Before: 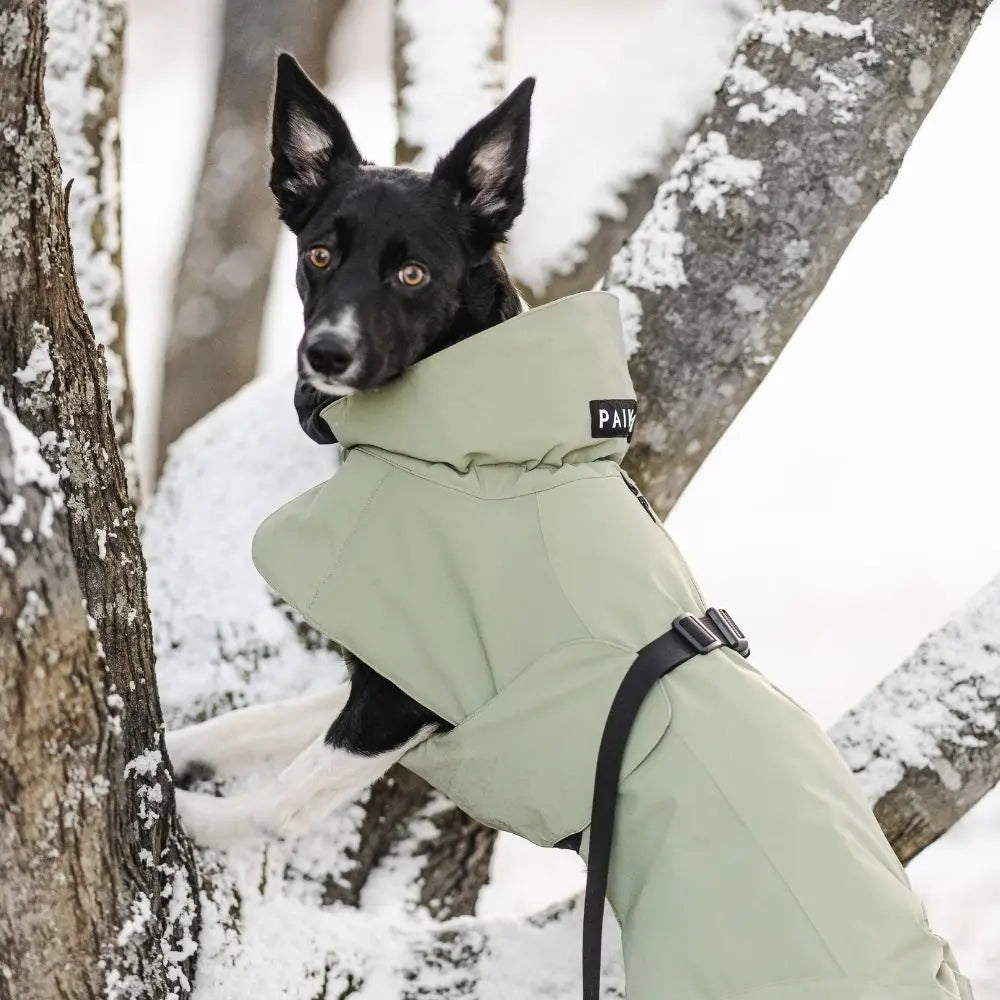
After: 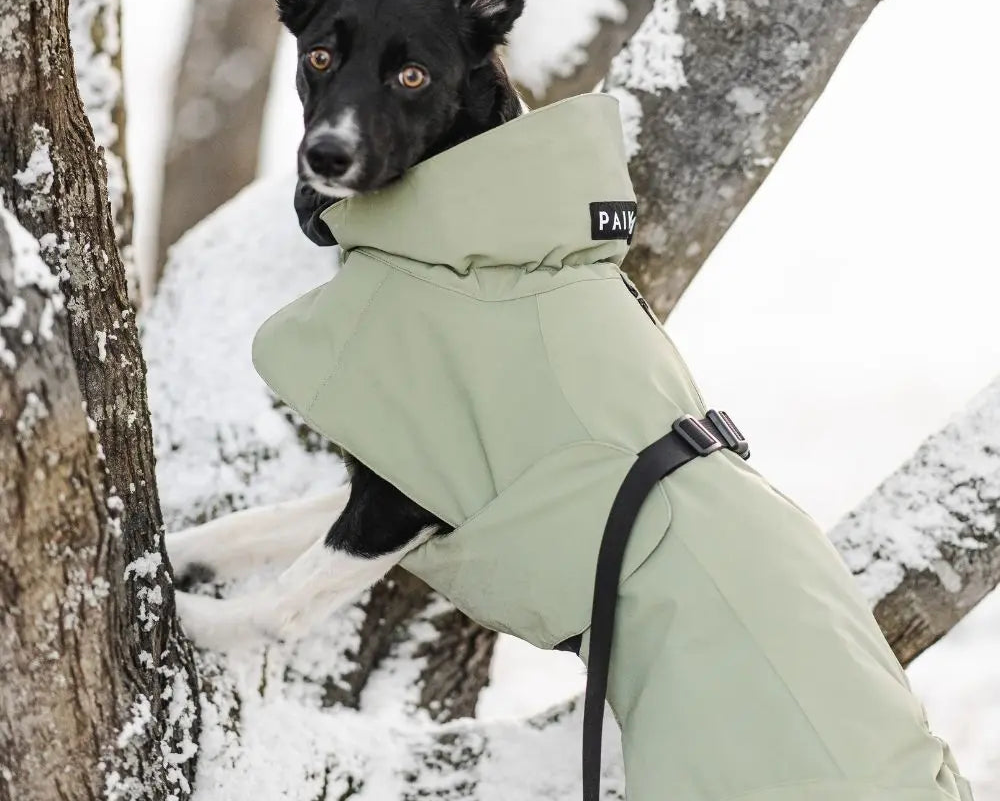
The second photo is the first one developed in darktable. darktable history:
crop and rotate: top 19.821%
